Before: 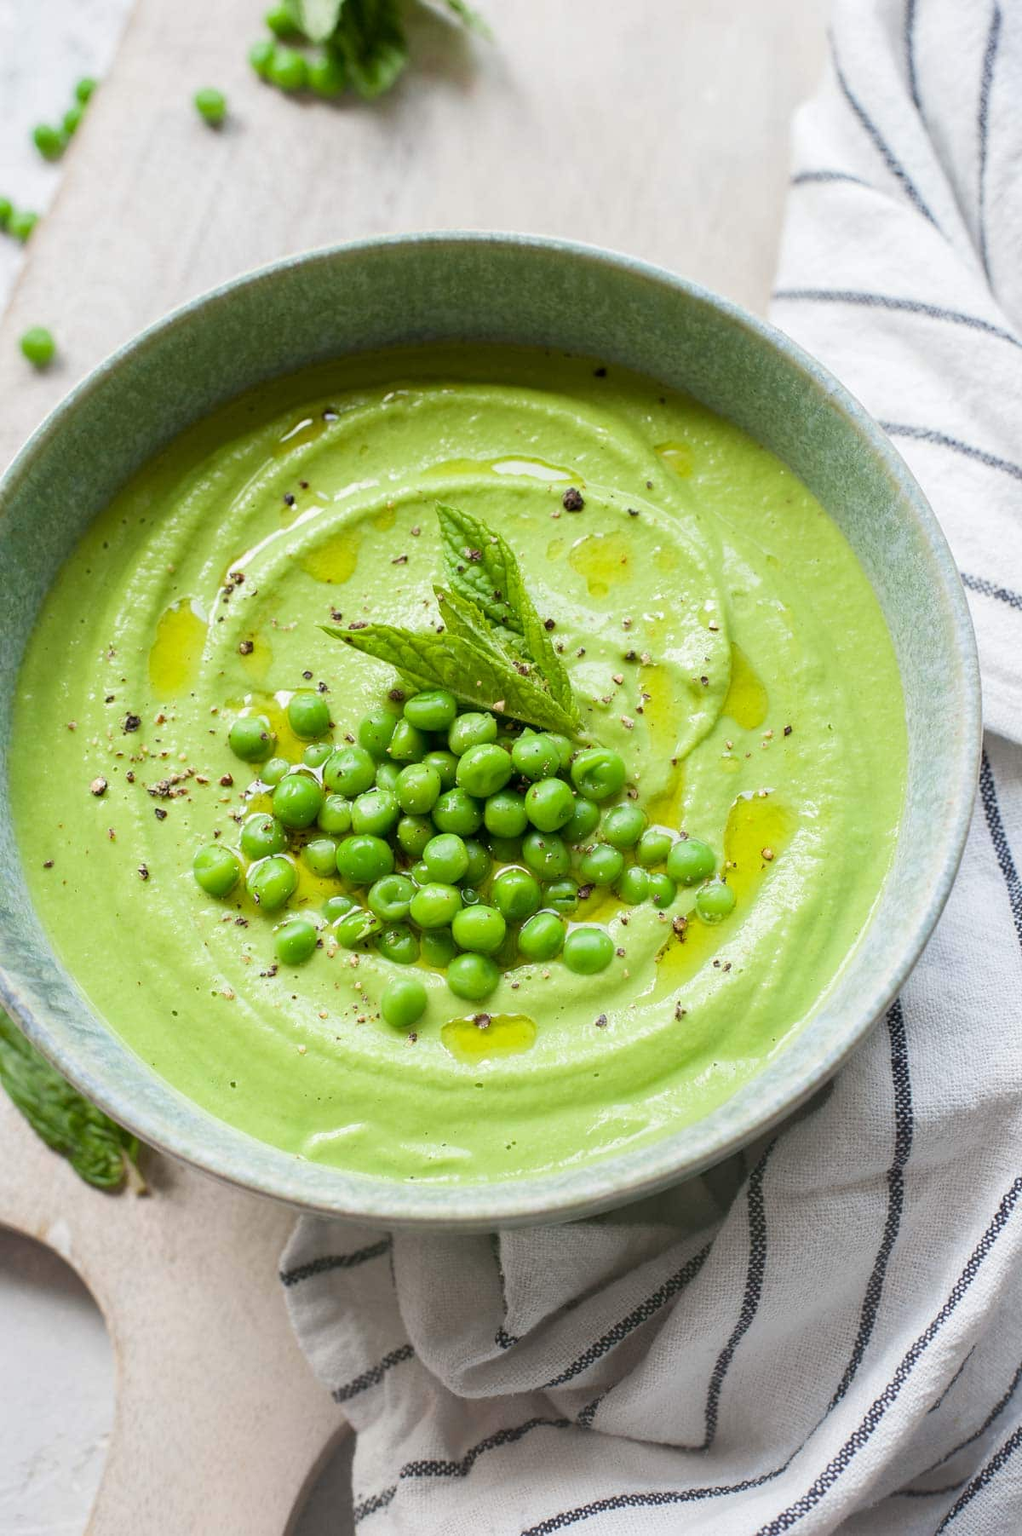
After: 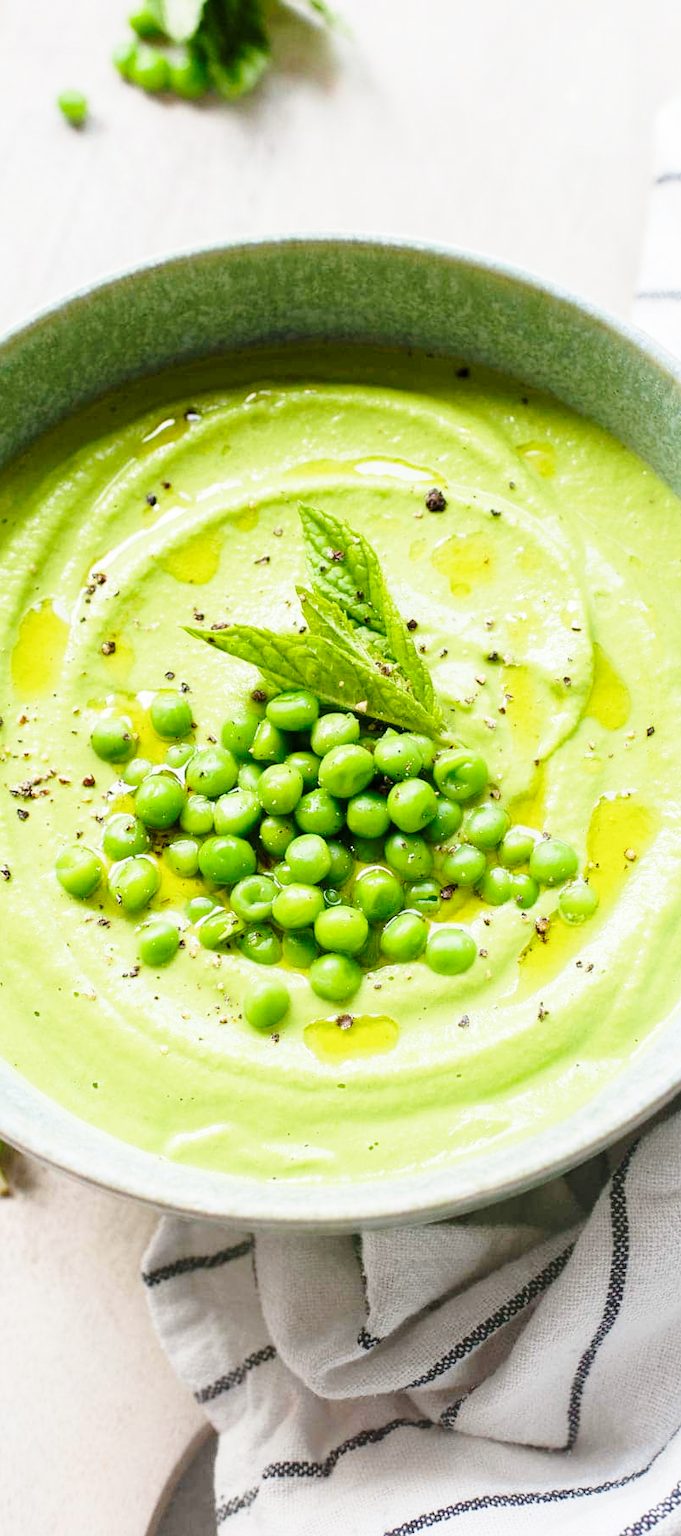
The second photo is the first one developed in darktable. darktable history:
crop and rotate: left 13.537%, right 19.796%
base curve: curves: ch0 [(0, 0) (0.028, 0.03) (0.121, 0.232) (0.46, 0.748) (0.859, 0.968) (1, 1)], preserve colors none
